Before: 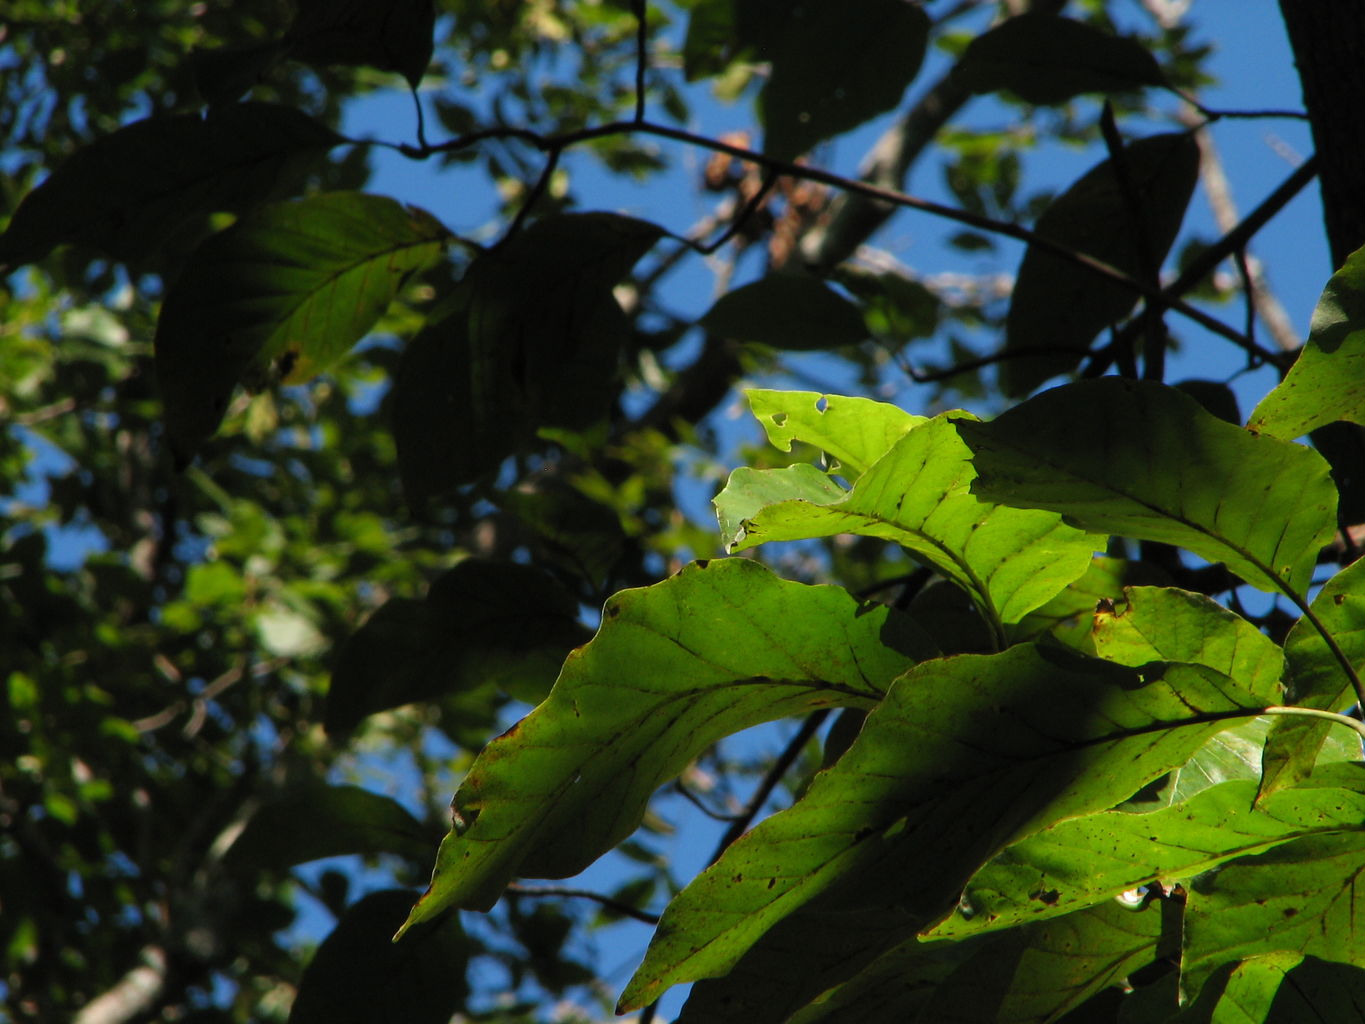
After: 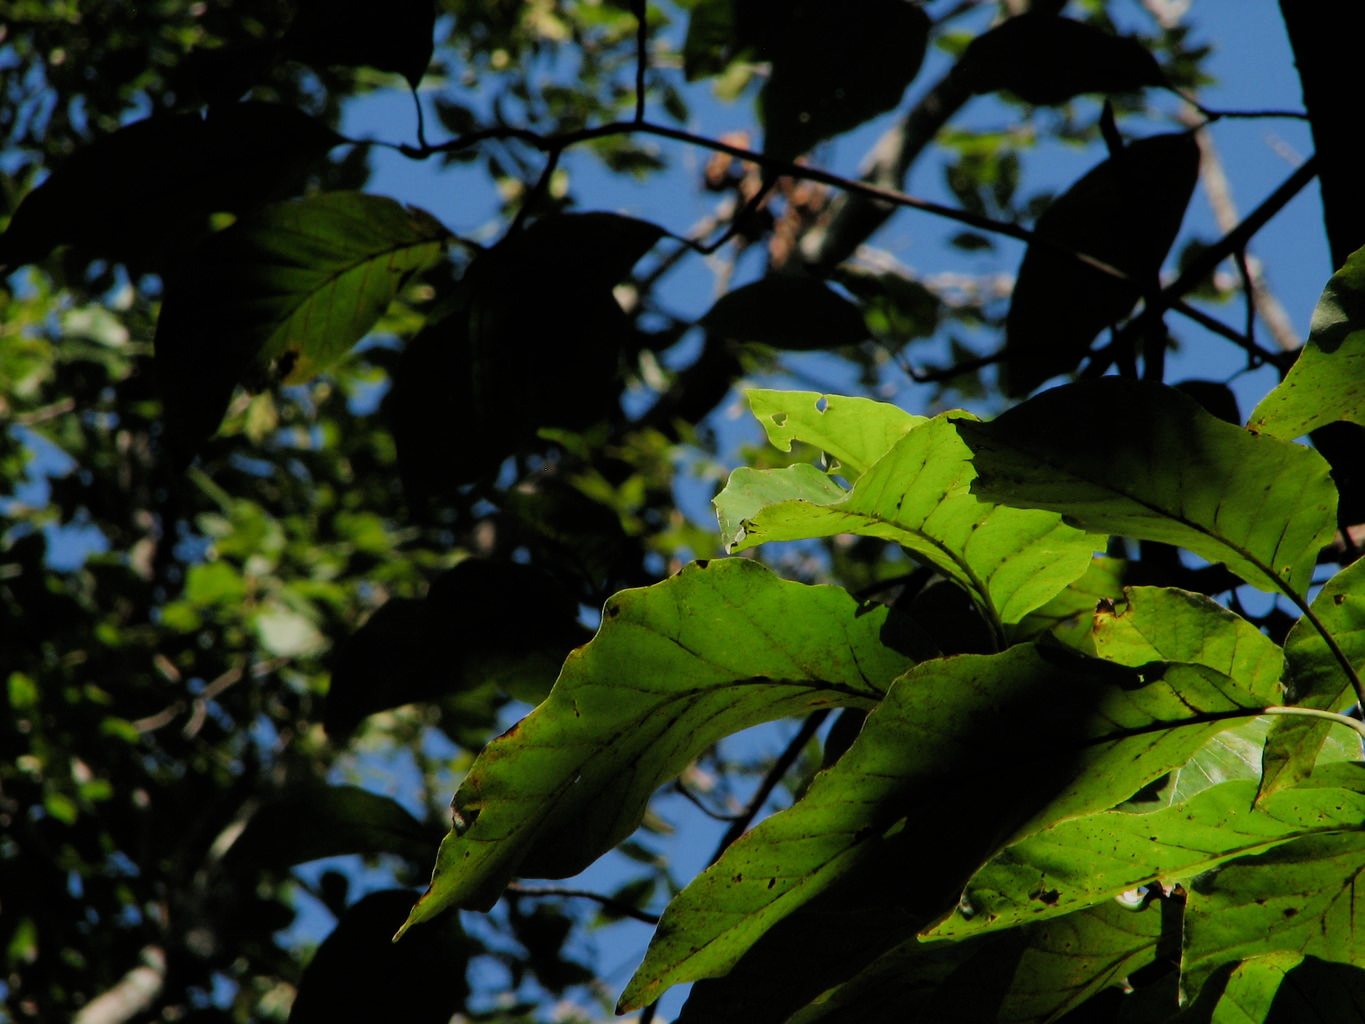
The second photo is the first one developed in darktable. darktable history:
filmic rgb: black relative exposure -7.65 EV, white relative exposure 4.56 EV, threshold 3.04 EV, hardness 3.61, enable highlight reconstruction true
